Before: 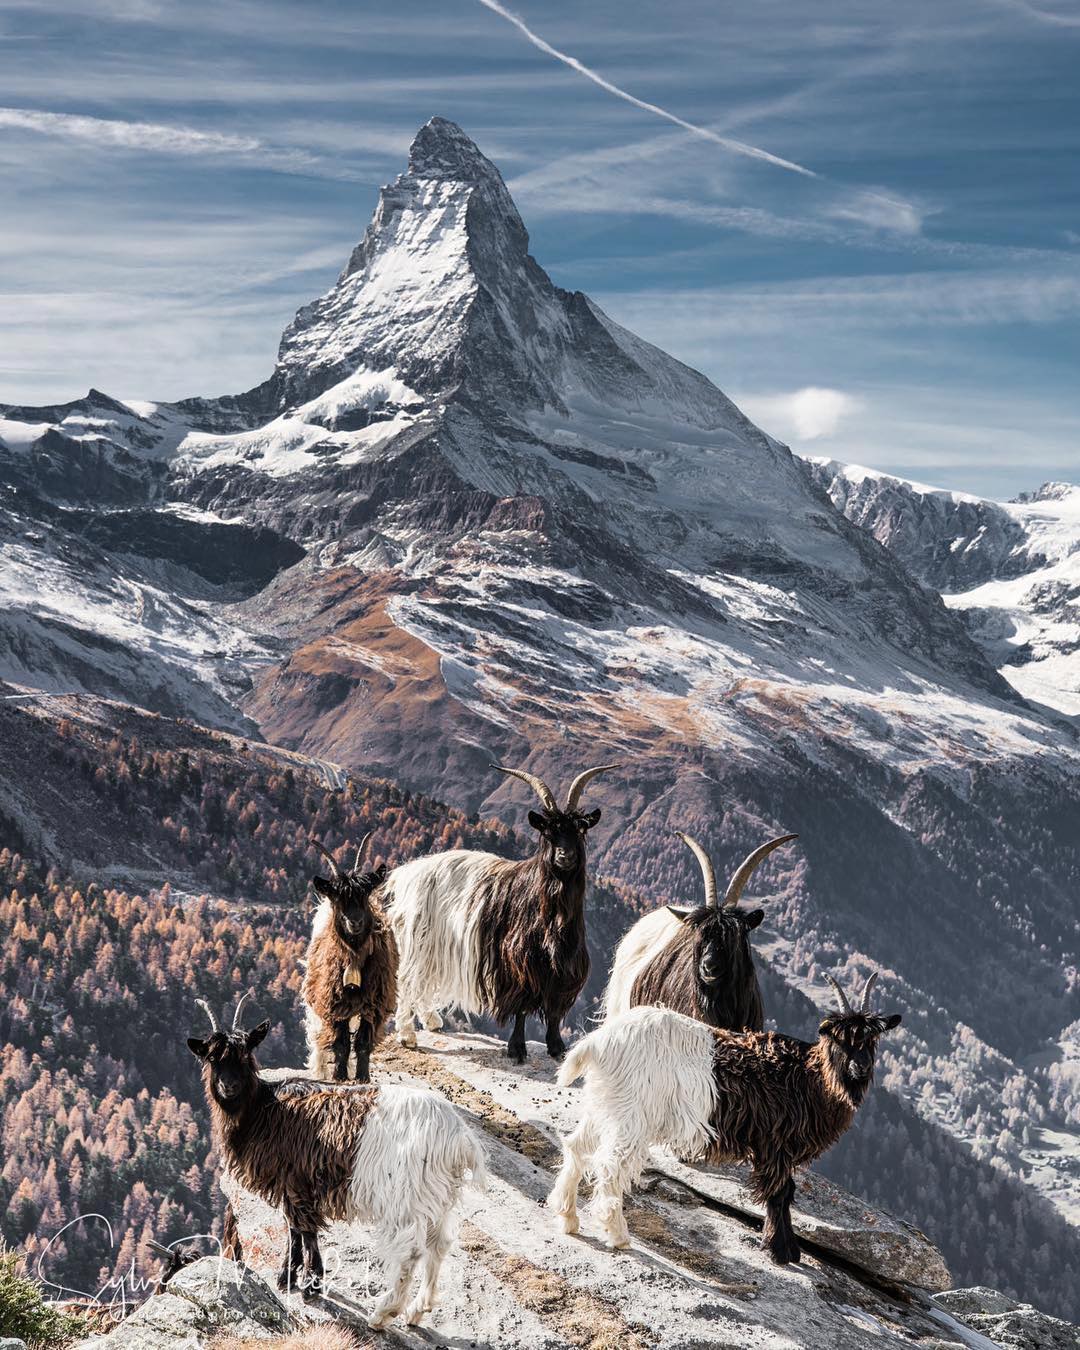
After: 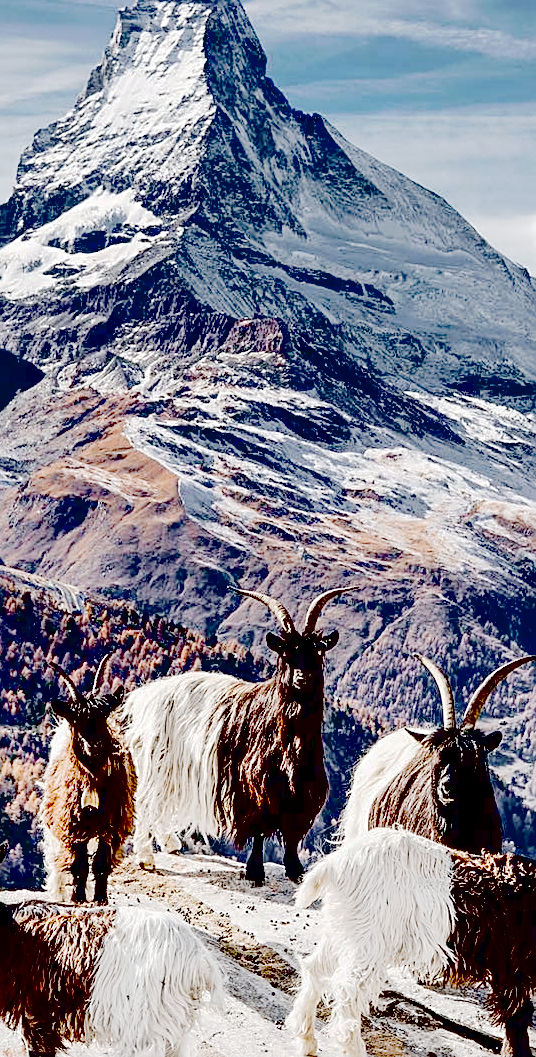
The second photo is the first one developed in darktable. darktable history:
crop and rotate: angle 0.025°, left 24.335%, top 13.237%, right 25.958%, bottom 8.377%
color correction: highlights a* 0.069, highlights b* -0.374
sharpen: on, module defaults
tone curve: curves: ch0 [(0, 0) (0.003, 0.021) (0.011, 0.033) (0.025, 0.059) (0.044, 0.097) (0.069, 0.141) (0.1, 0.186) (0.136, 0.237) (0.177, 0.298) (0.224, 0.378) (0.277, 0.47) (0.335, 0.542) (0.399, 0.605) (0.468, 0.678) (0.543, 0.724) (0.623, 0.787) (0.709, 0.829) (0.801, 0.875) (0.898, 0.912) (1, 1)], preserve colors none
exposure: black level correction 0.057, compensate highlight preservation false
contrast brightness saturation: saturation -0.037
shadows and highlights: shadows 32.4, highlights -31.47, soften with gaussian
